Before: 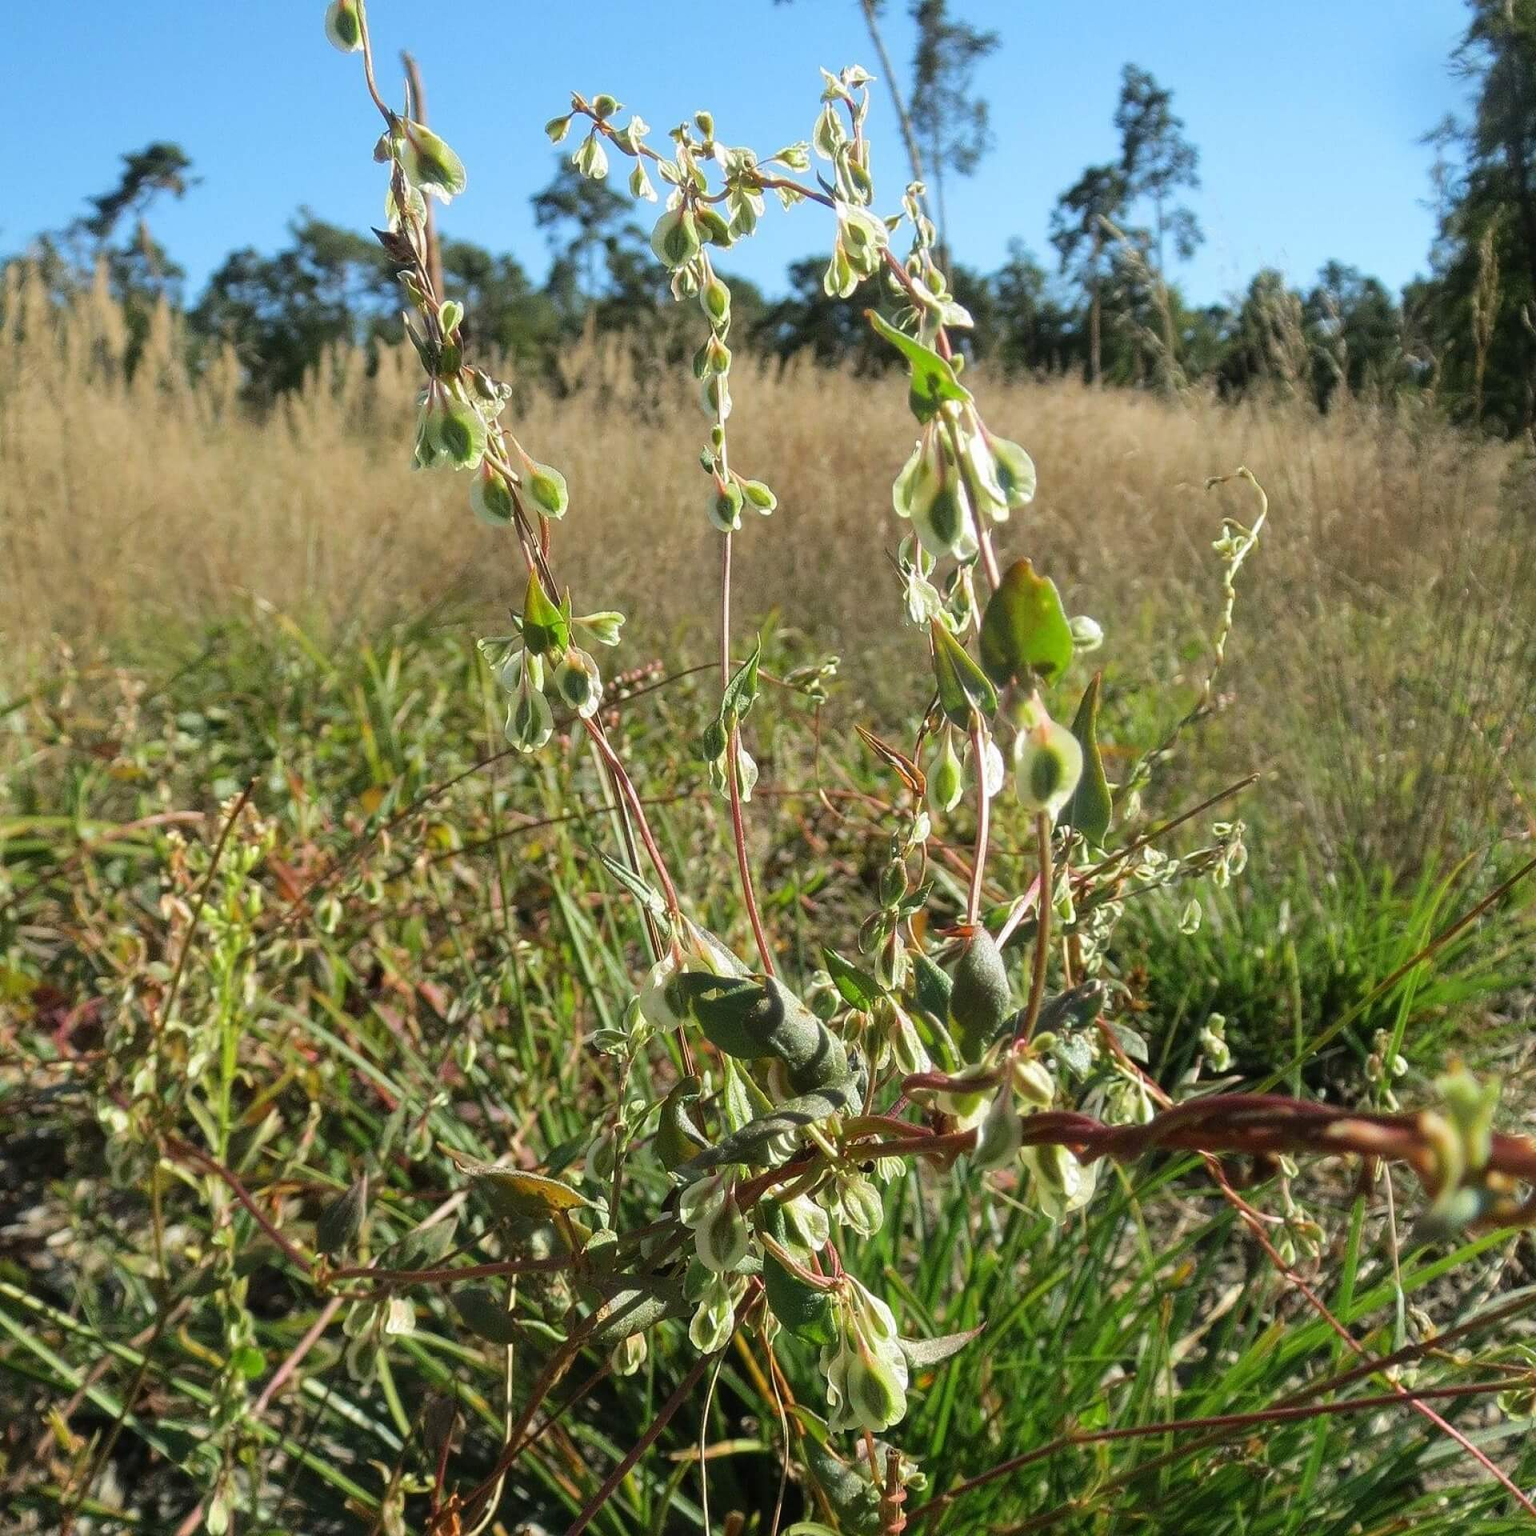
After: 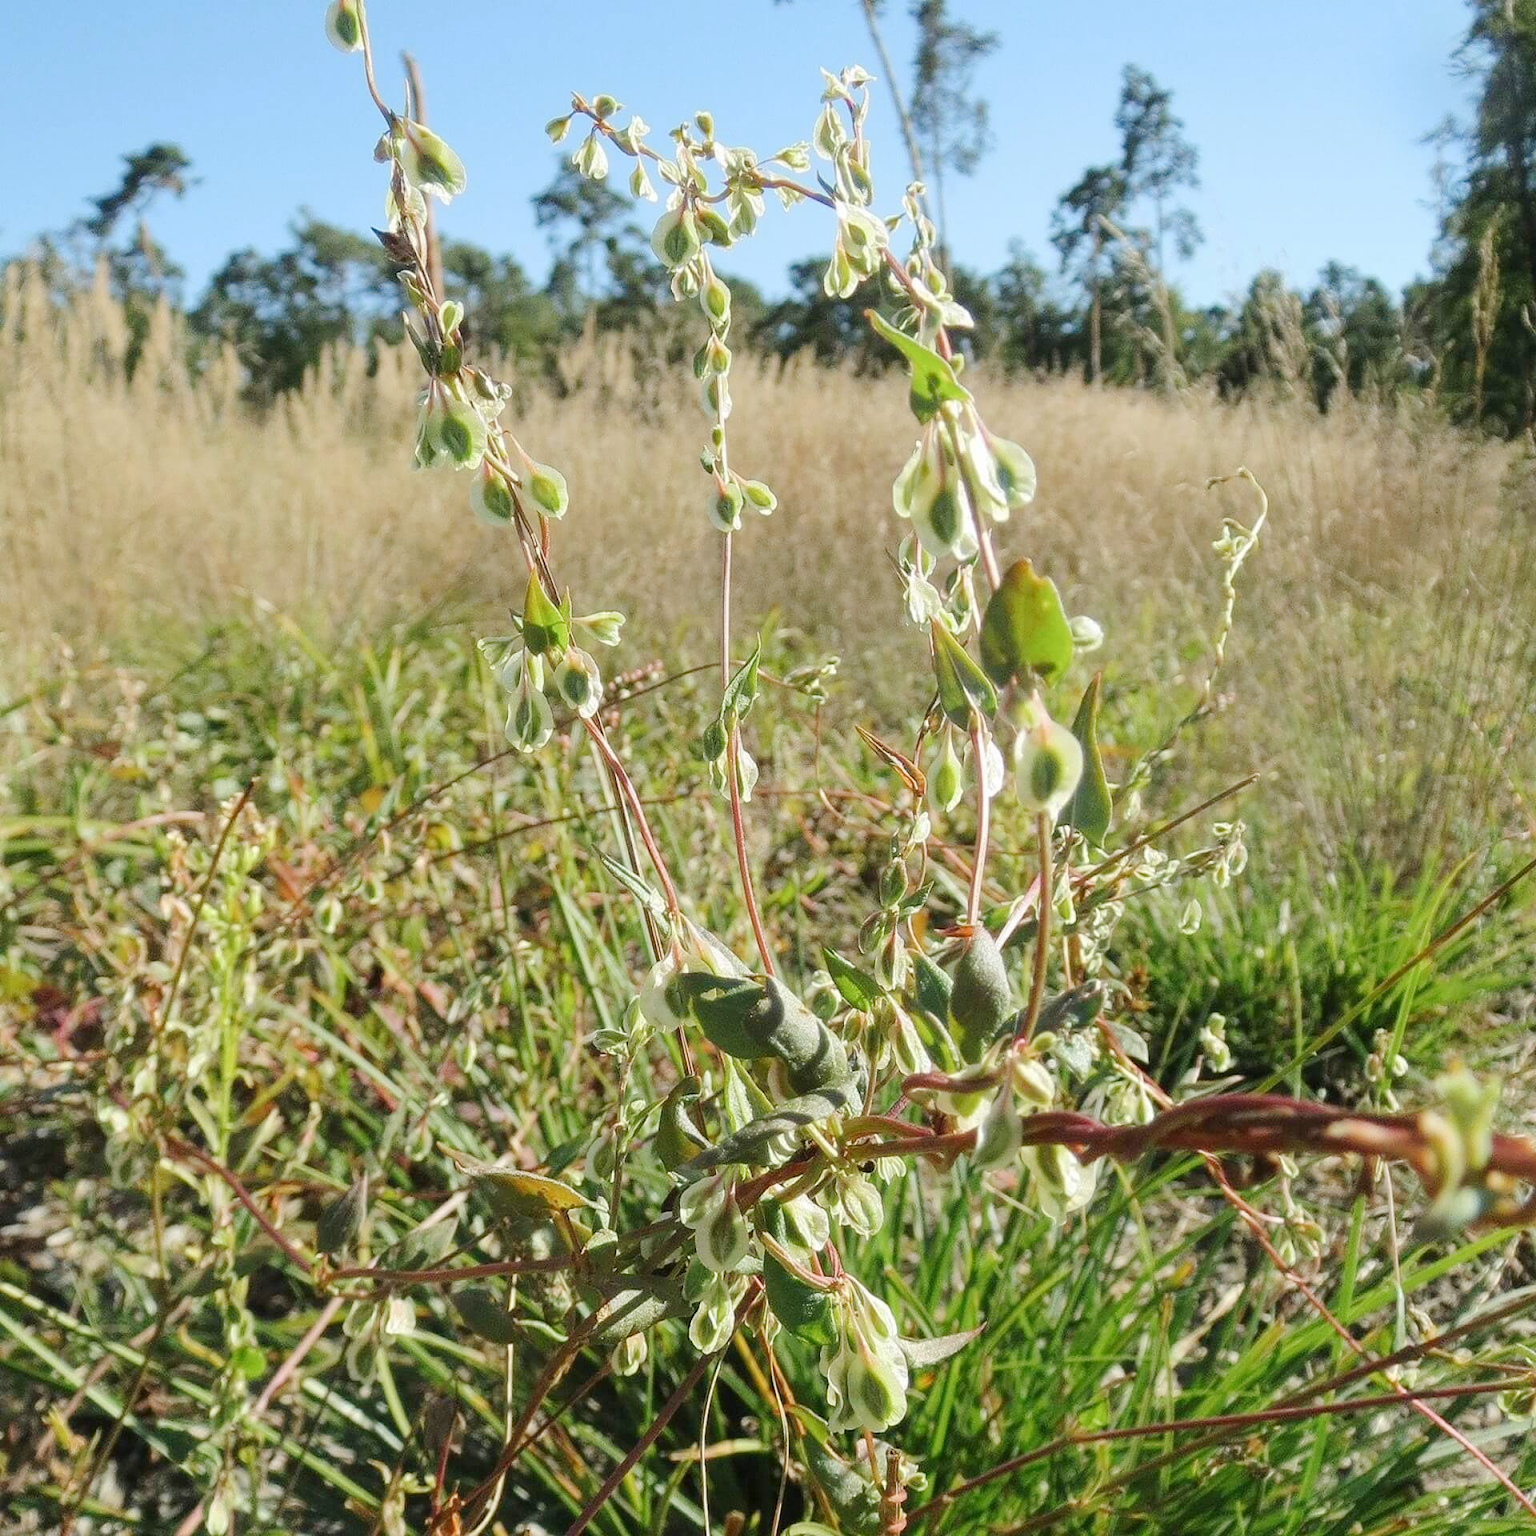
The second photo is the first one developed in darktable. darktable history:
base curve: curves: ch0 [(0, 0) (0.158, 0.273) (0.879, 0.895) (1, 1)], preserve colors none
